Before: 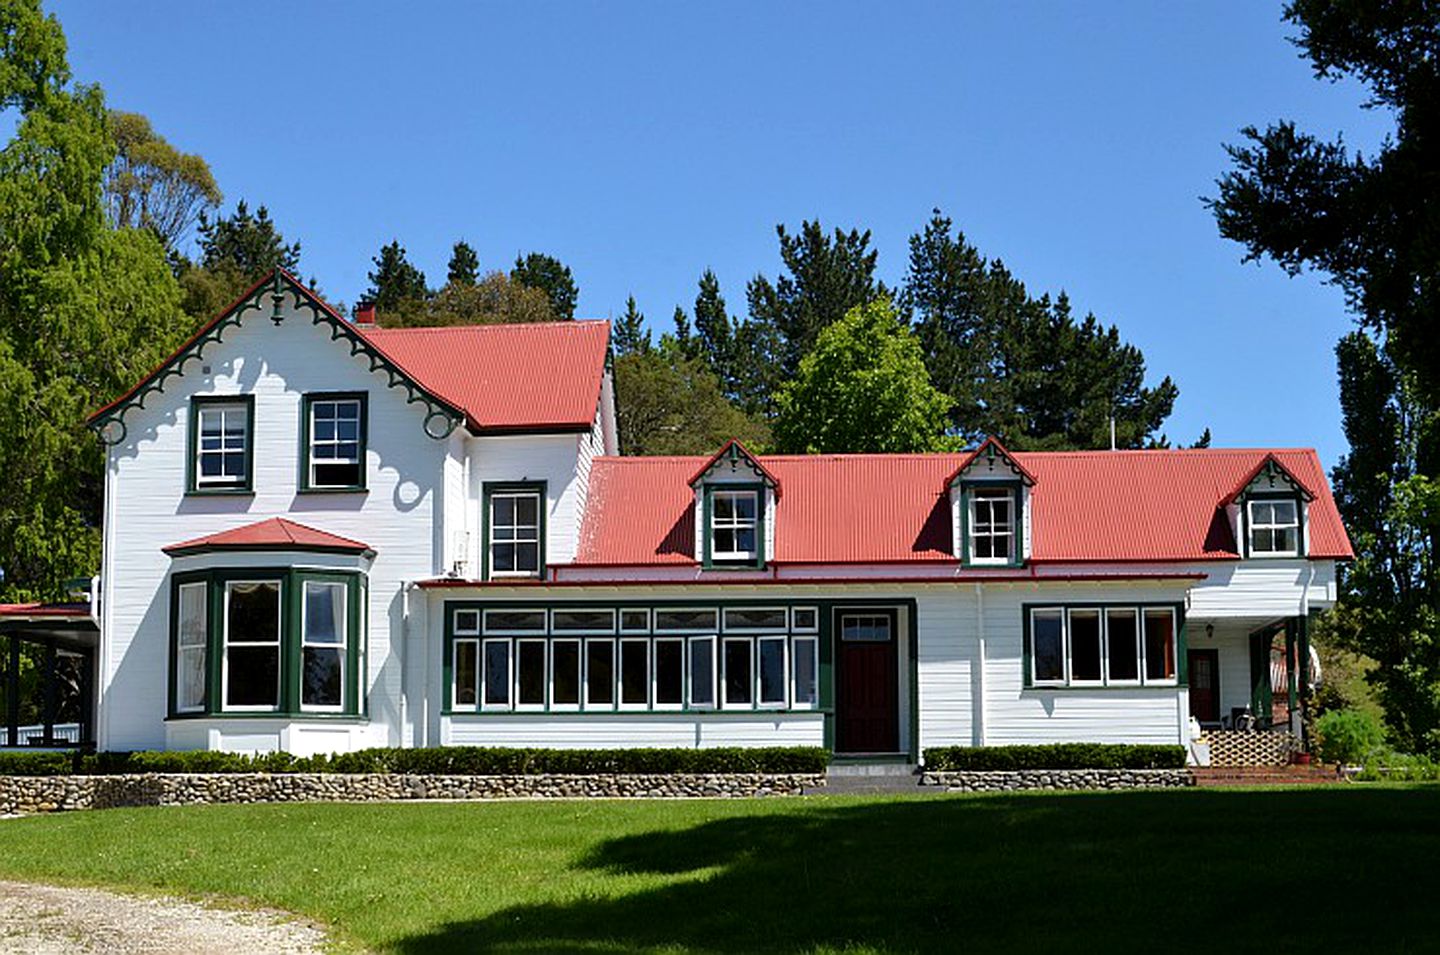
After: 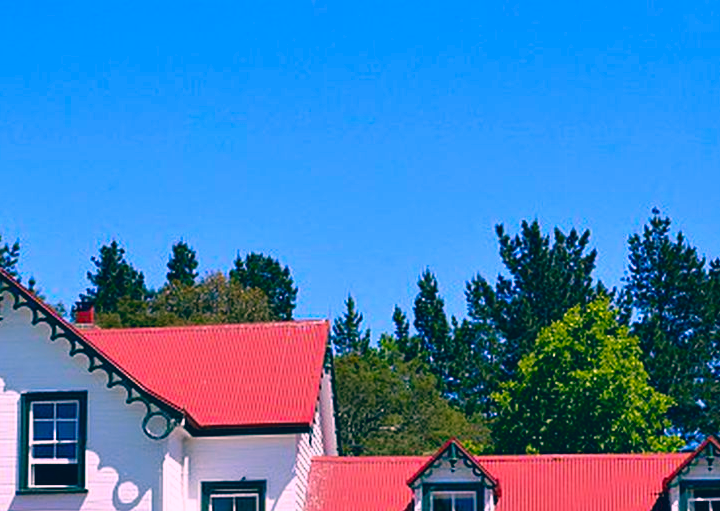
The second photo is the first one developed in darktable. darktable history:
crop: left 19.556%, right 30.401%, bottom 46.458%
color correction: highlights a* 17.03, highlights b* 0.205, shadows a* -15.38, shadows b* -14.56, saturation 1.5
